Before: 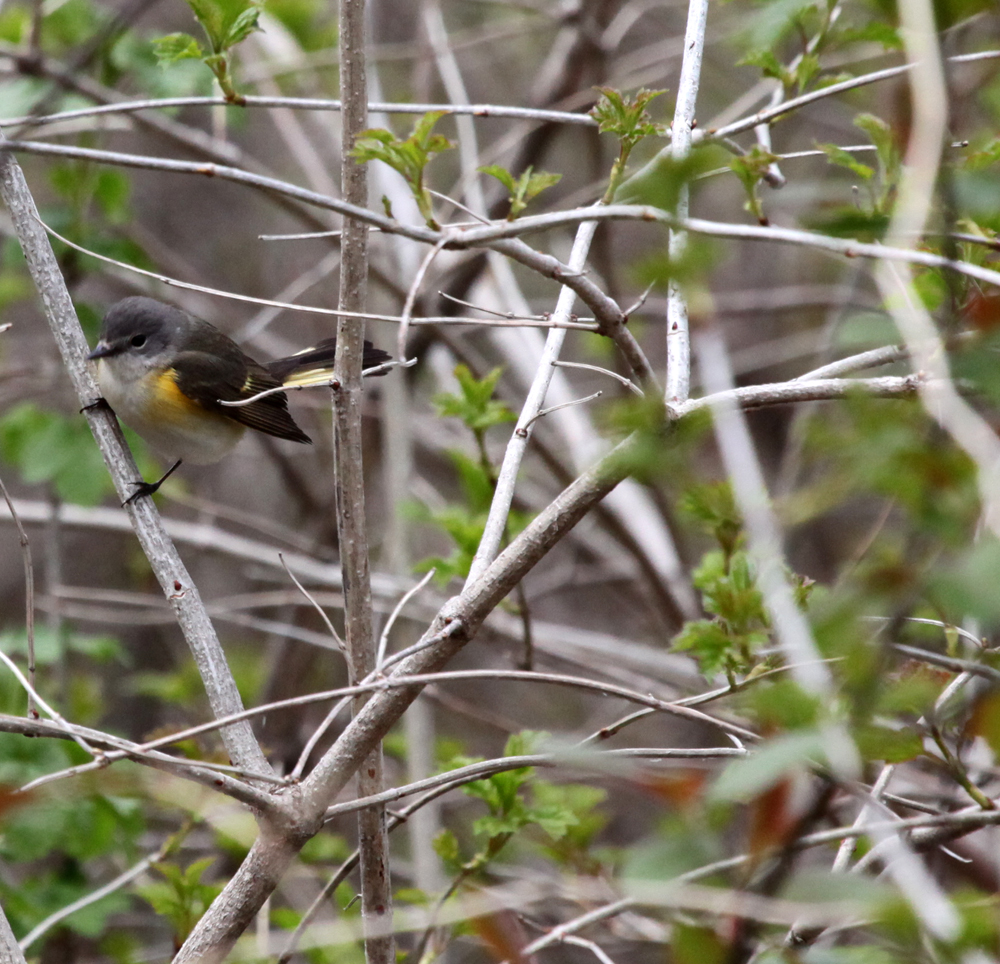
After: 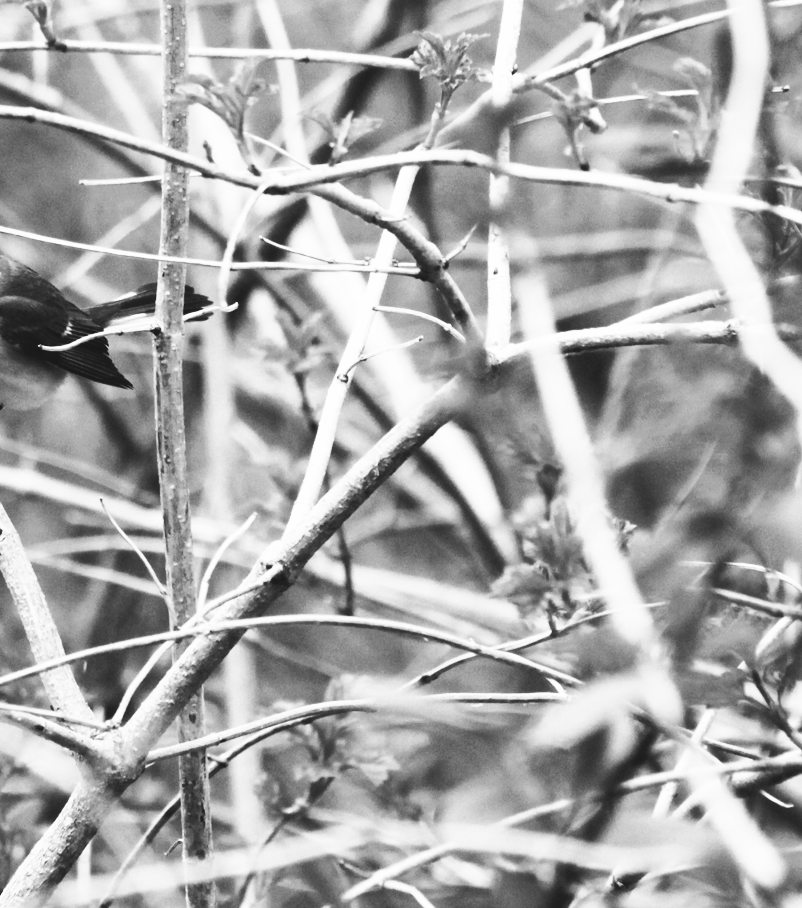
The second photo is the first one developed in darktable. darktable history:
crop and rotate: left 17.959%, top 5.771%, right 1.742%
contrast brightness saturation: contrast 0.57, brightness 0.57, saturation -0.34
color calibration: output gray [0.253, 0.26, 0.487, 0], gray › normalize channels true, illuminant same as pipeline (D50), adaptation XYZ, x 0.346, y 0.359, gamut compression 0
tone curve: curves: ch0 [(0, 0) (0.003, 0.076) (0.011, 0.081) (0.025, 0.084) (0.044, 0.092) (0.069, 0.1) (0.1, 0.117) (0.136, 0.144) (0.177, 0.186) (0.224, 0.237) (0.277, 0.306) (0.335, 0.39) (0.399, 0.494) (0.468, 0.574) (0.543, 0.666) (0.623, 0.722) (0.709, 0.79) (0.801, 0.855) (0.898, 0.926) (1, 1)], preserve colors none
